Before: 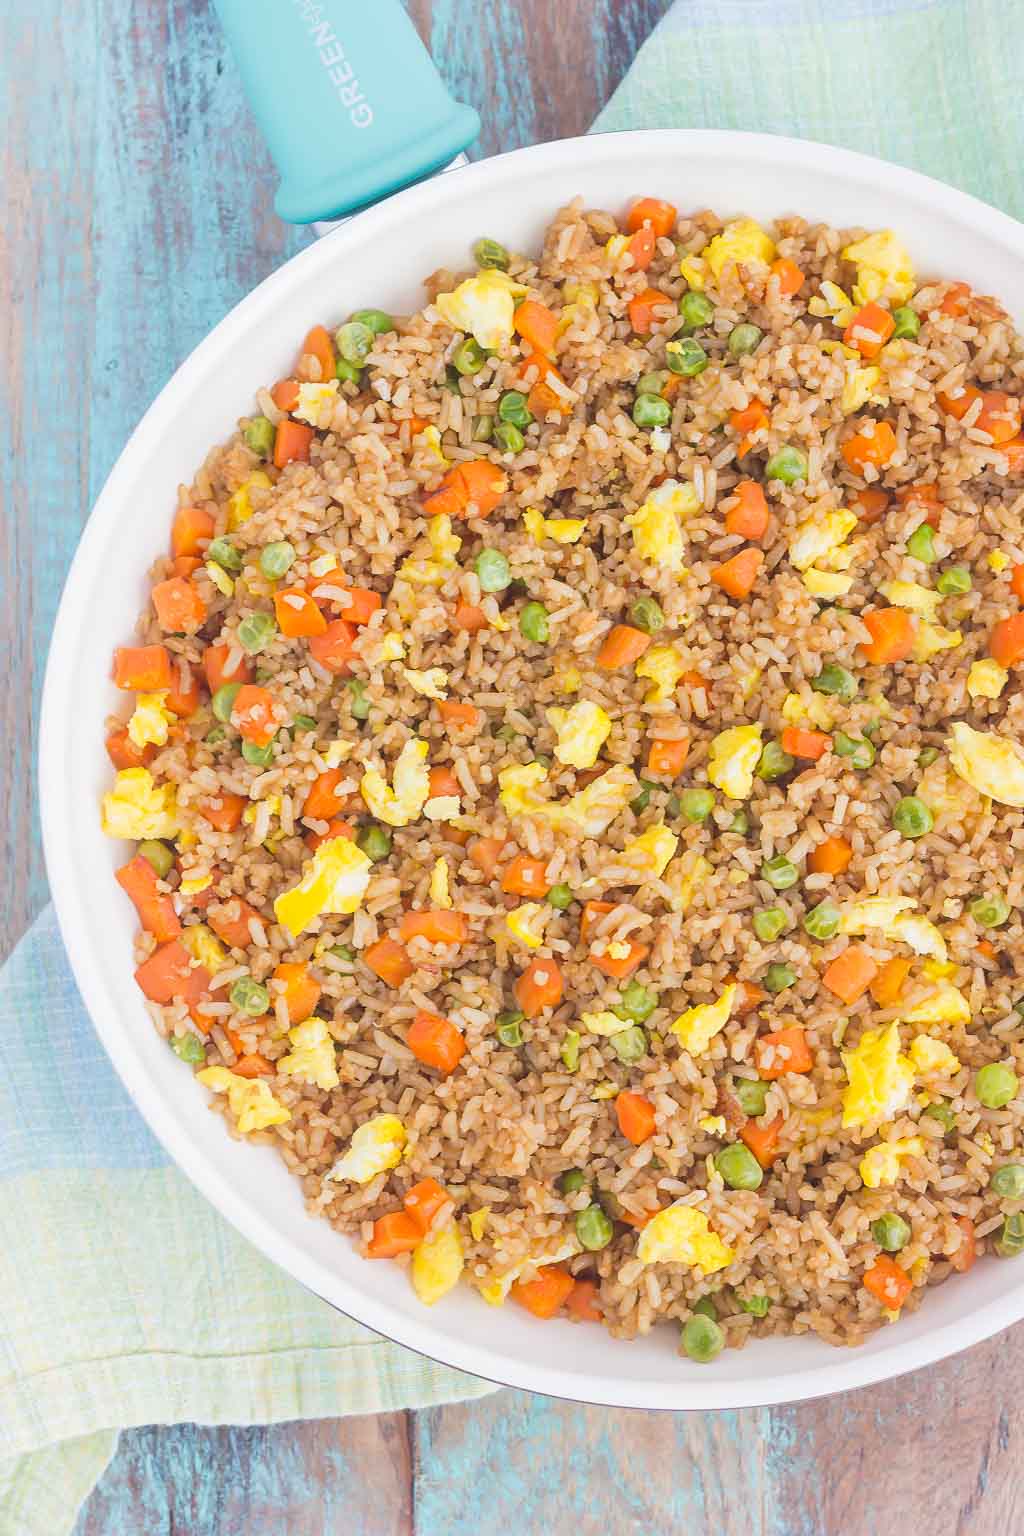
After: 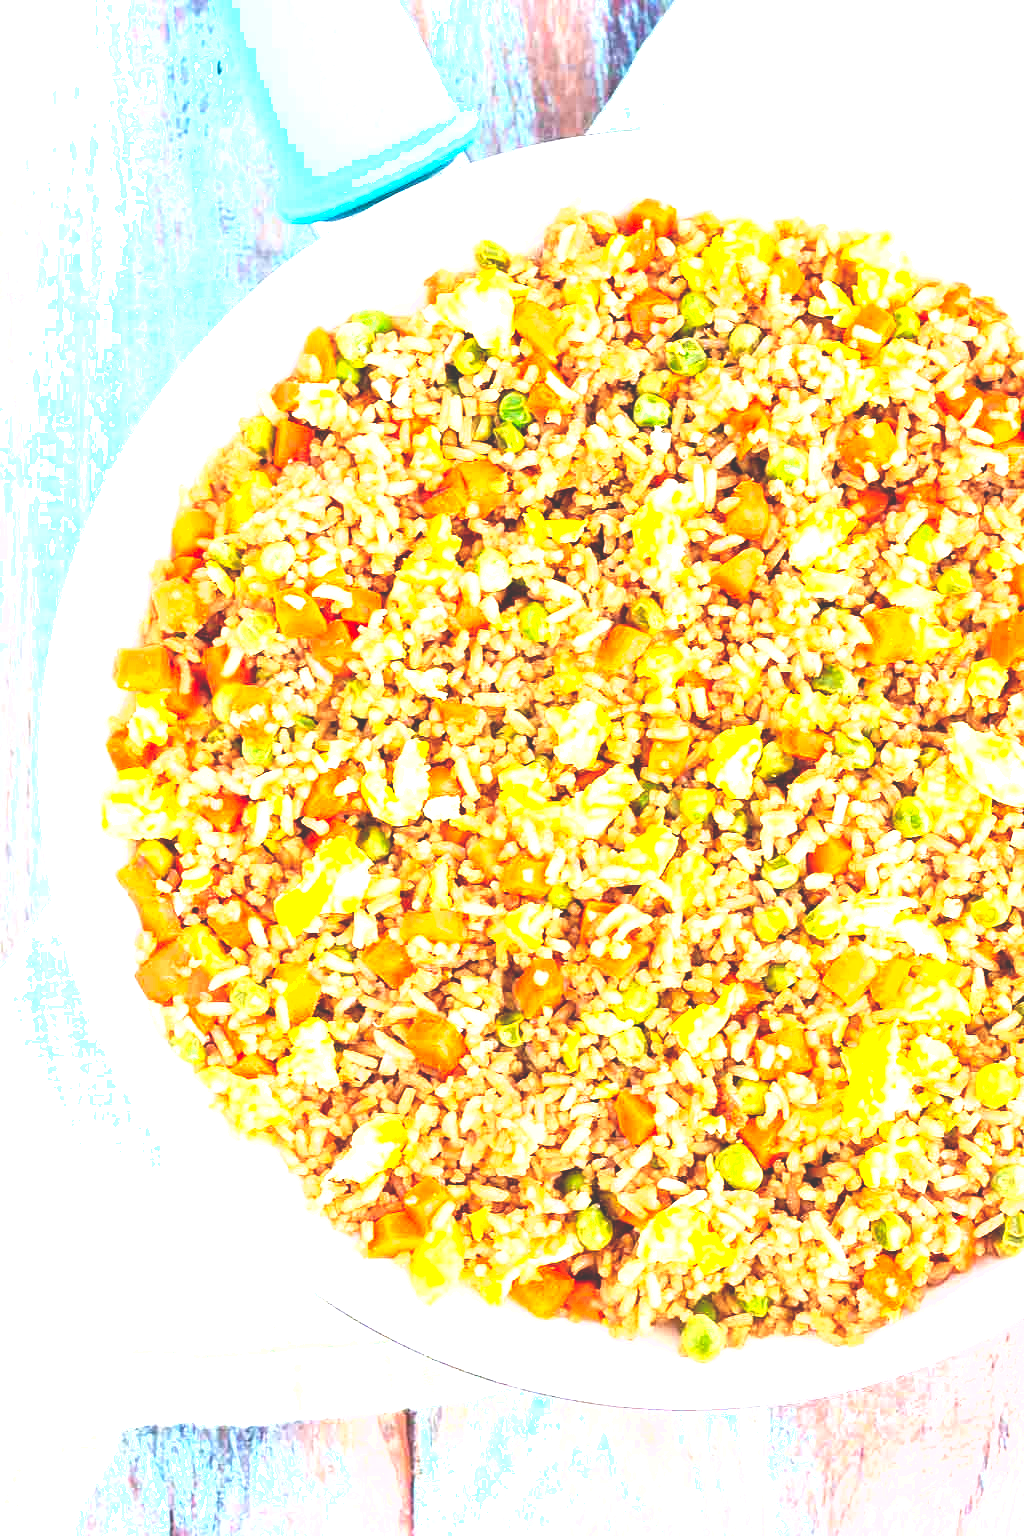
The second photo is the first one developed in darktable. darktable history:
exposure: black level correction 0, exposure 1.125 EV, compensate exposure bias true, compensate highlight preservation false
base curve: curves: ch0 [(0, 0.036) (0.083, 0.04) (0.804, 1)], preserve colors none
